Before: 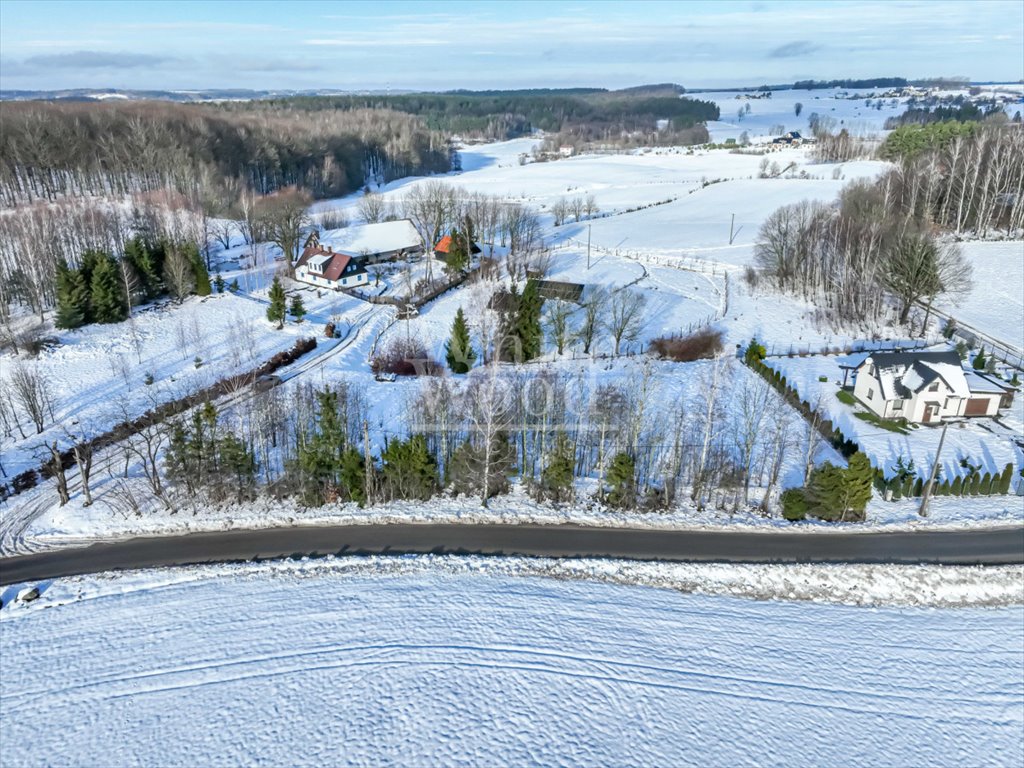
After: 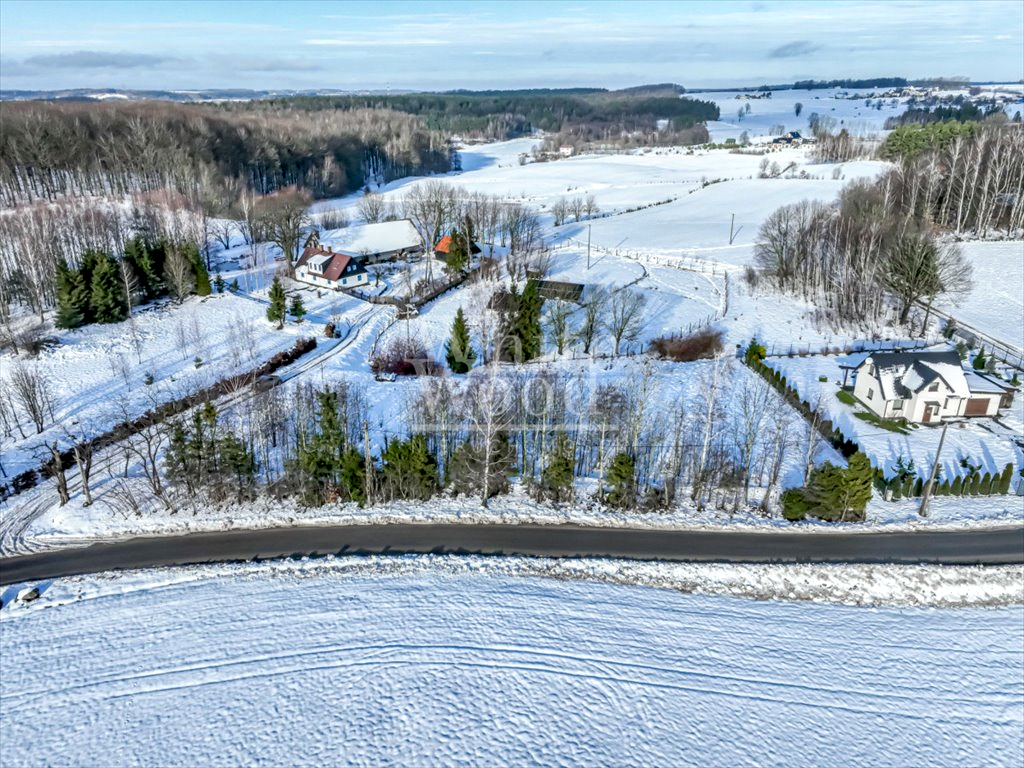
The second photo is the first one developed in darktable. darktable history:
local contrast: on, module defaults
exposure: black level correction 0.01, exposure 0.007 EV, compensate highlight preservation false
